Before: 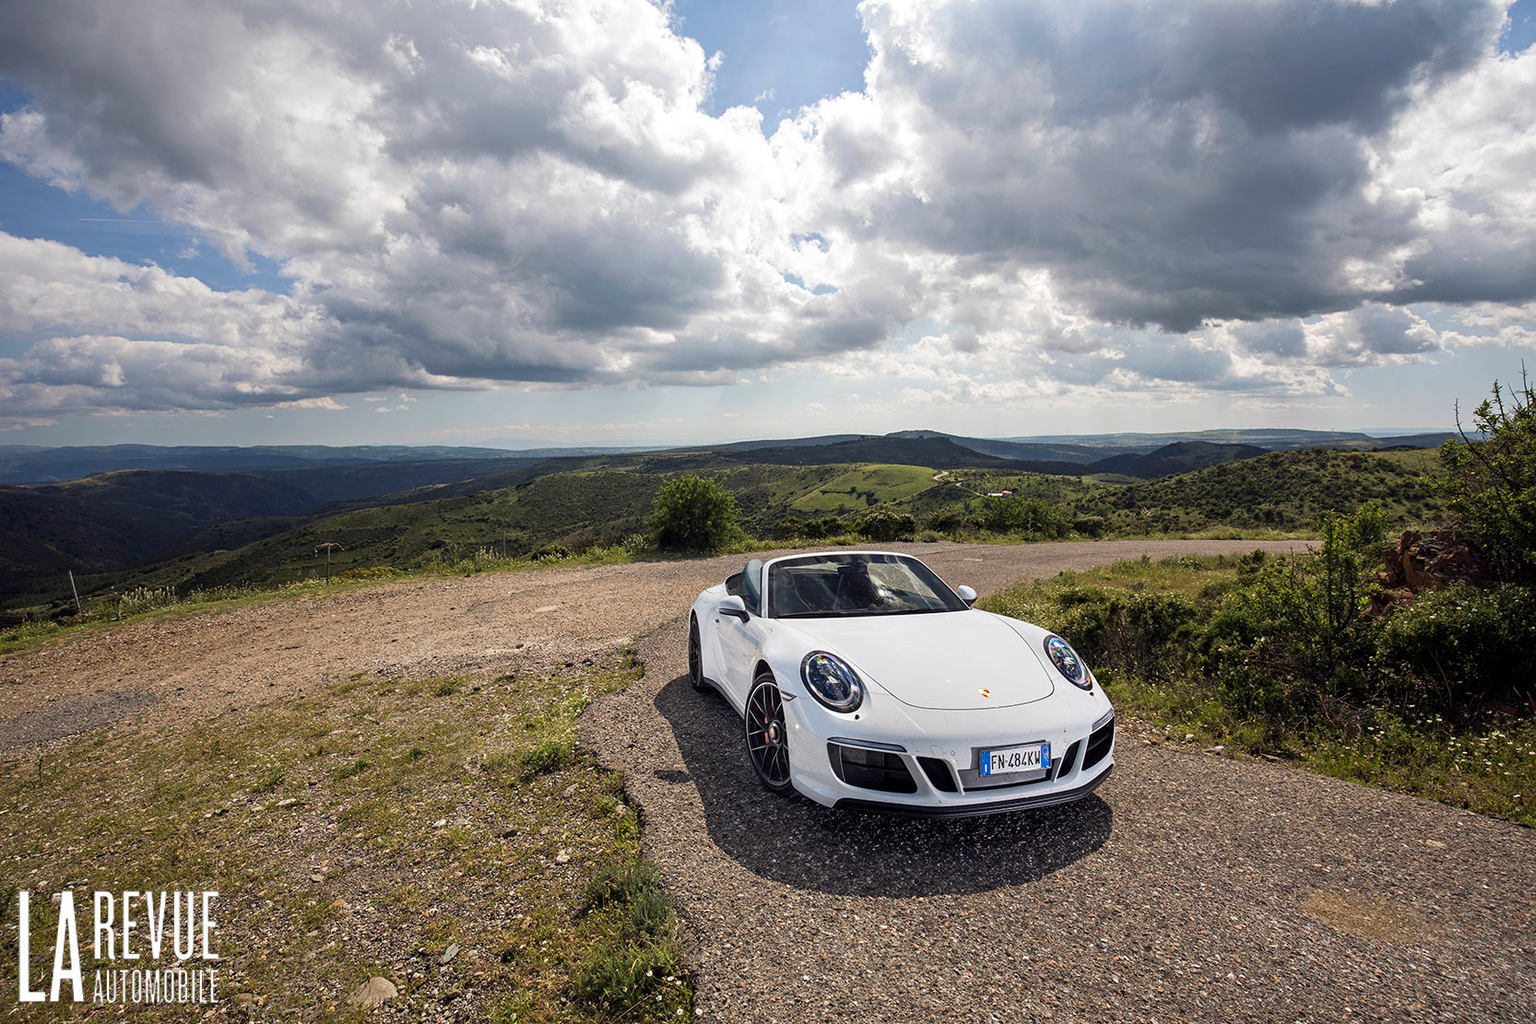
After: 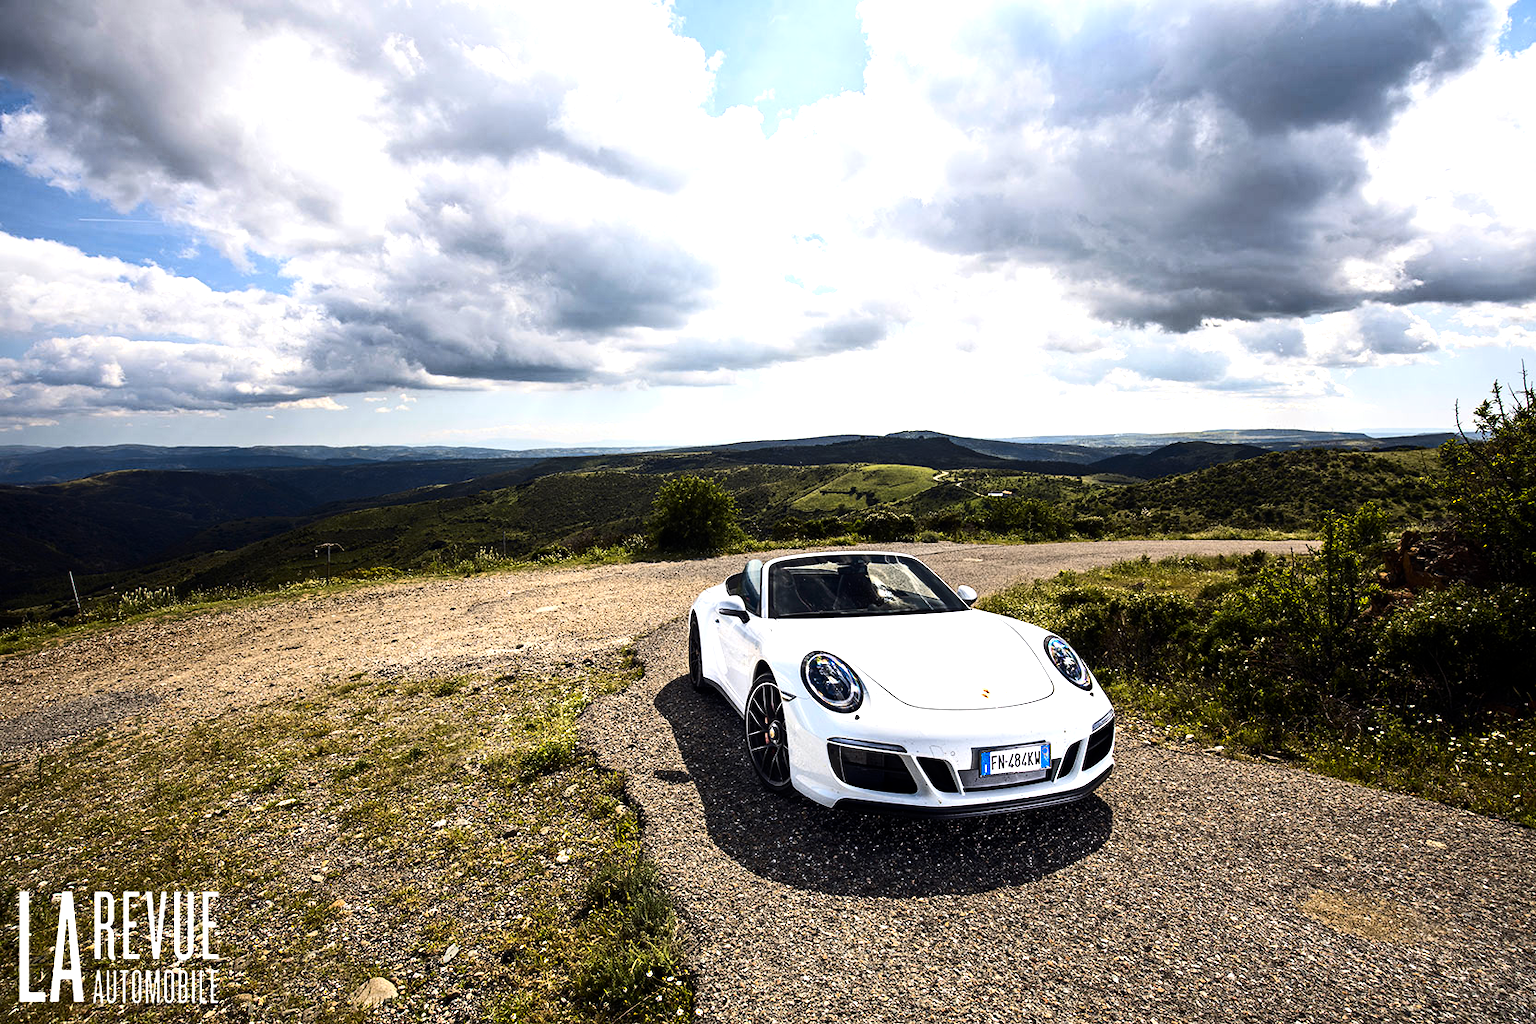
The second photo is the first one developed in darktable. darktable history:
contrast brightness saturation: contrast 0.15, brightness -0.01, saturation 0.1
color contrast: green-magenta contrast 0.8, blue-yellow contrast 1.1, unbound 0
tone equalizer: -8 EV -1.08 EV, -7 EV -1.01 EV, -6 EV -0.867 EV, -5 EV -0.578 EV, -3 EV 0.578 EV, -2 EV 0.867 EV, -1 EV 1.01 EV, +0 EV 1.08 EV, edges refinement/feathering 500, mask exposure compensation -1.57 EV, preserve details no
